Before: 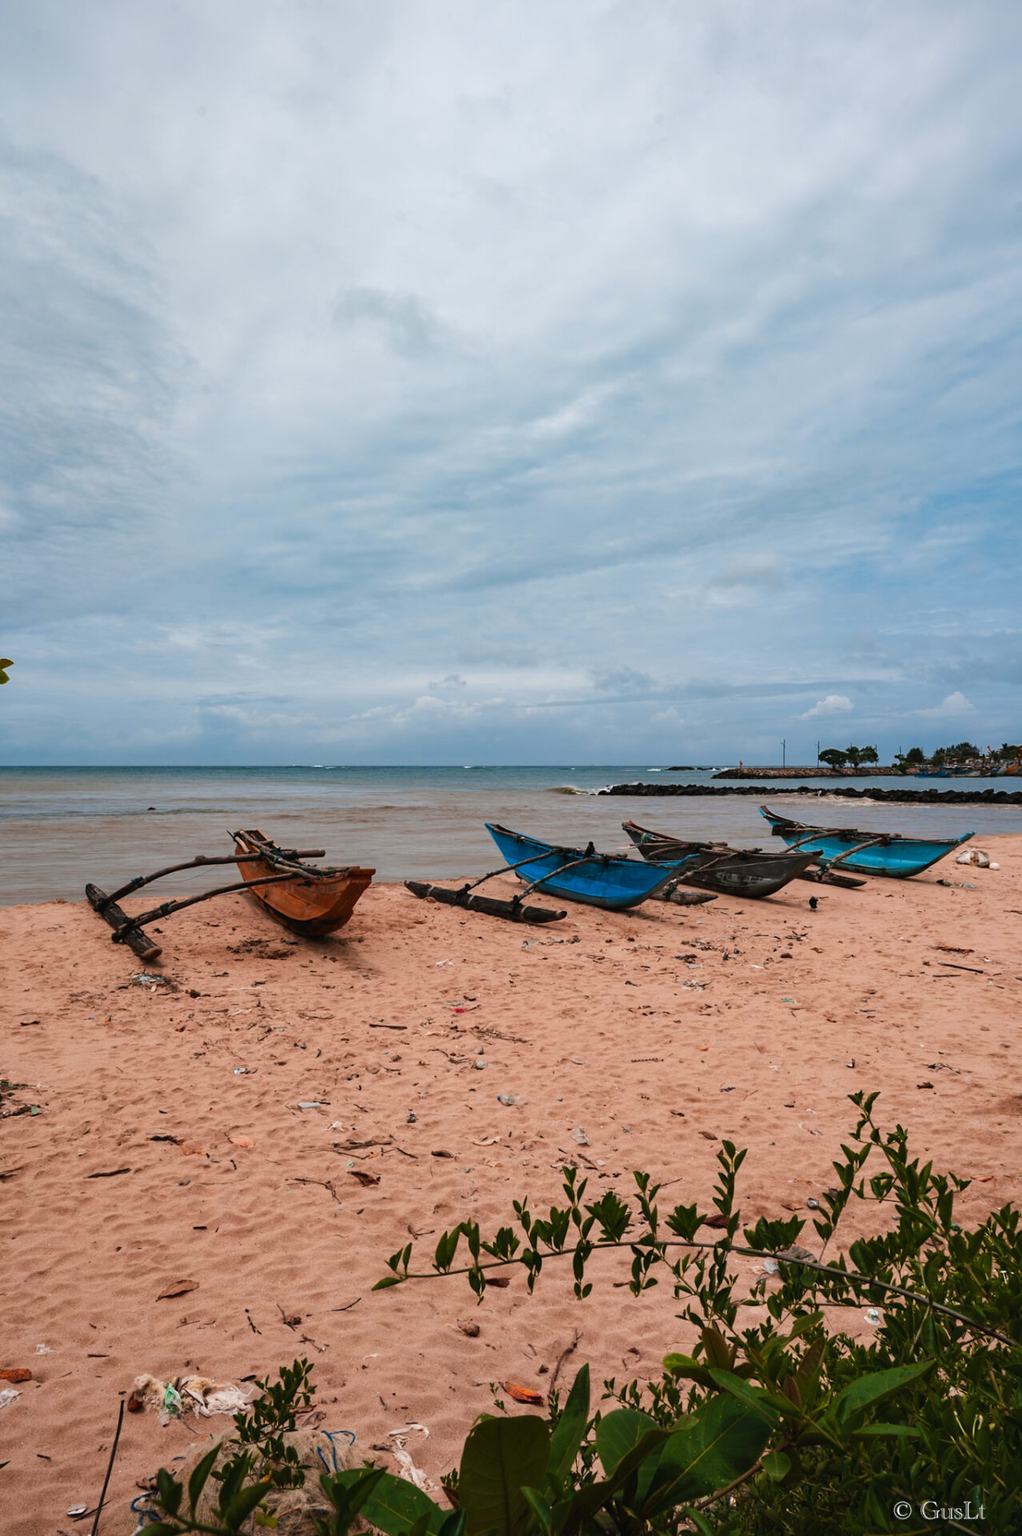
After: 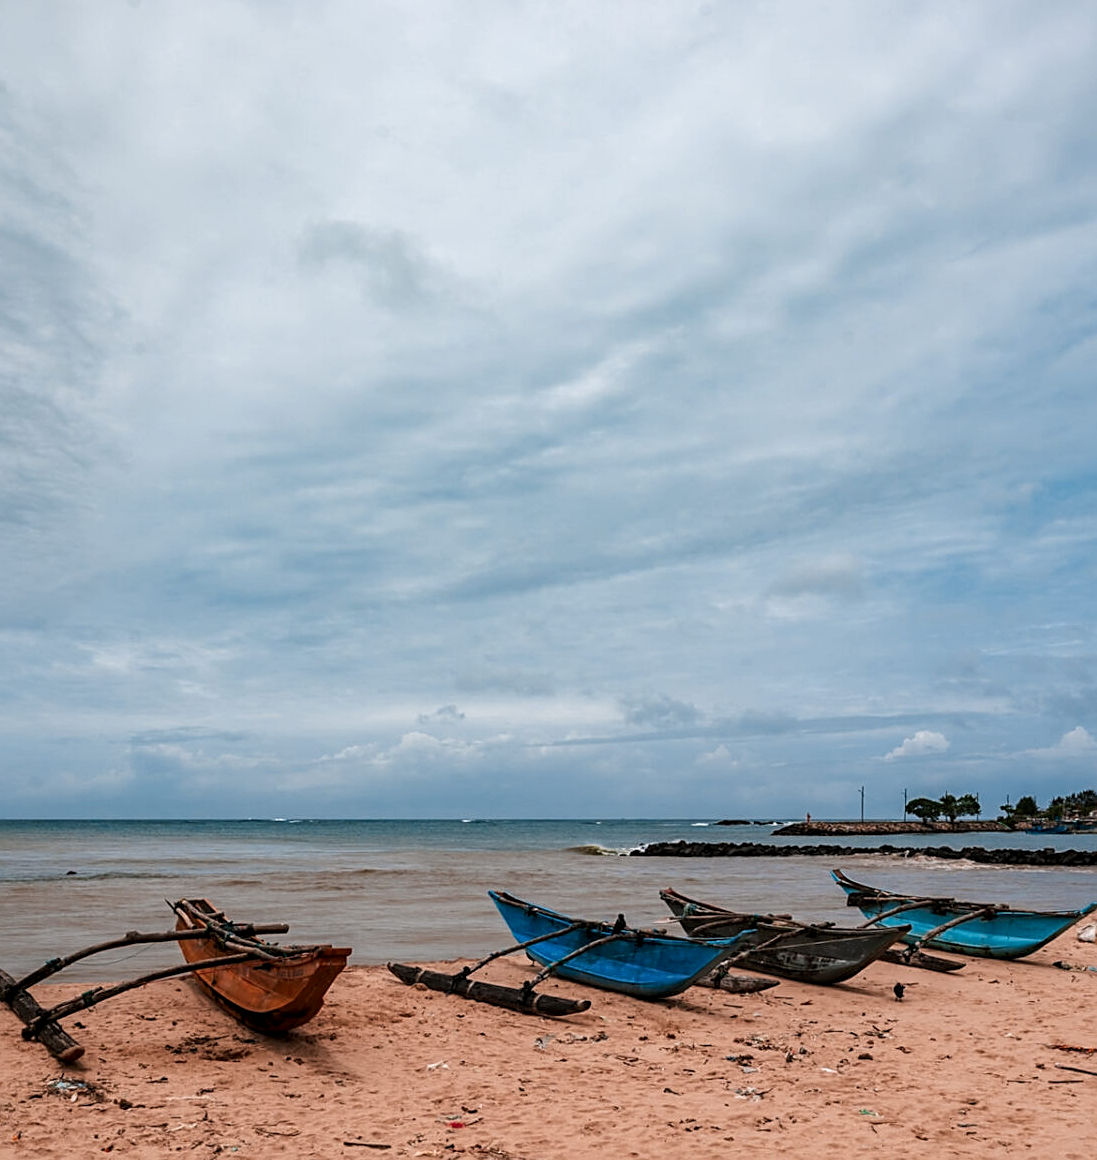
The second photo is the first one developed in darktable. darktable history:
crop and rotate: left 9.283%, top 7.192%, right 4.864%, bottom 32.376%
sharpen: on, module defaults
local contrast: on, module defaults
